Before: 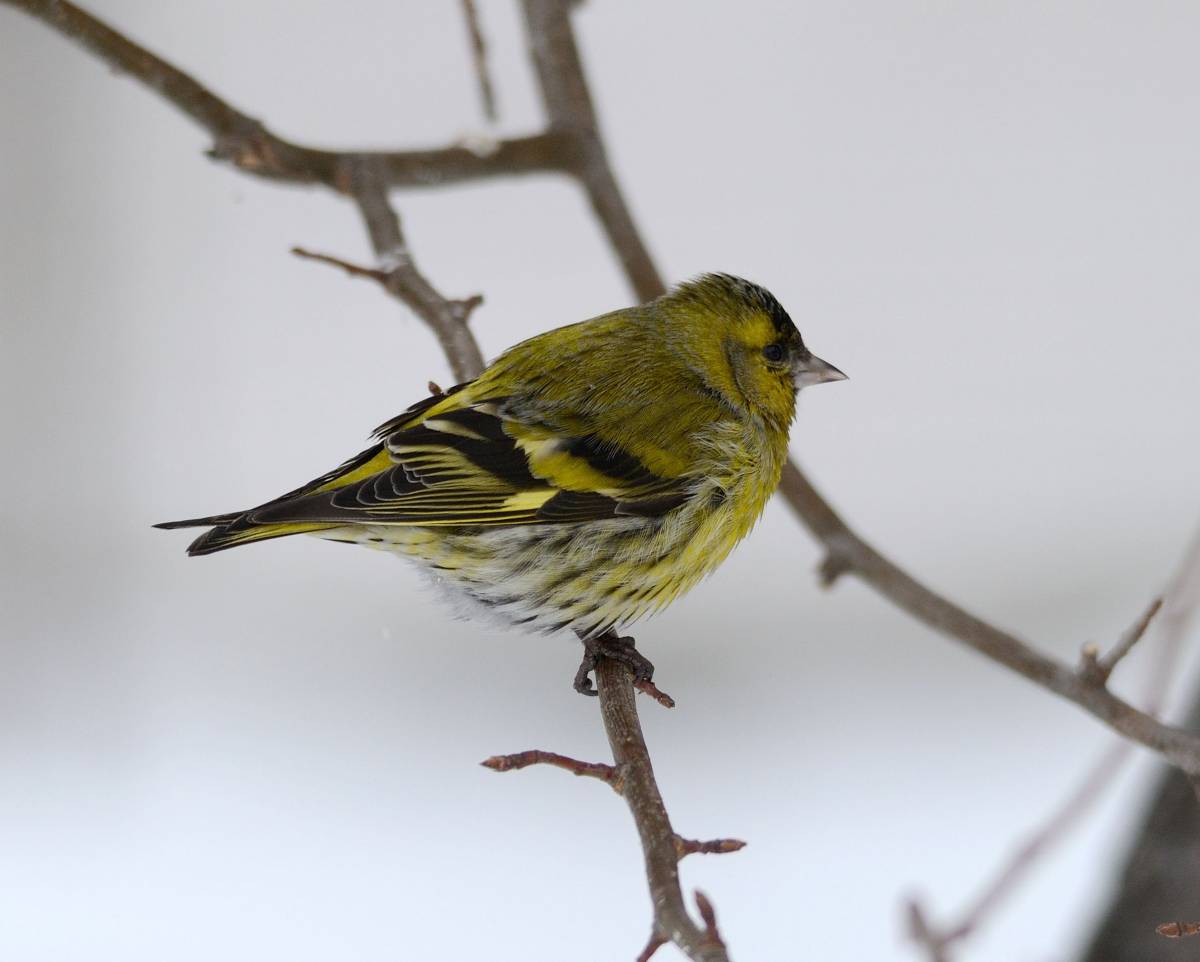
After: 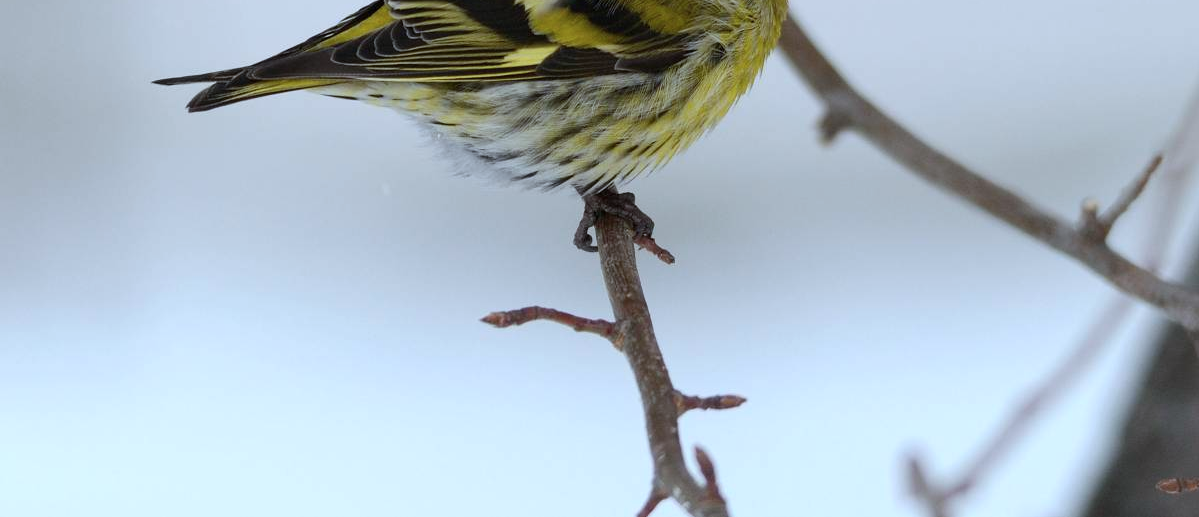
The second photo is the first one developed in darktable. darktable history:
color correction: highlights a* -3.95, highlights b* -10.68
crop and rotate: top 46.17%, right 0.066%
